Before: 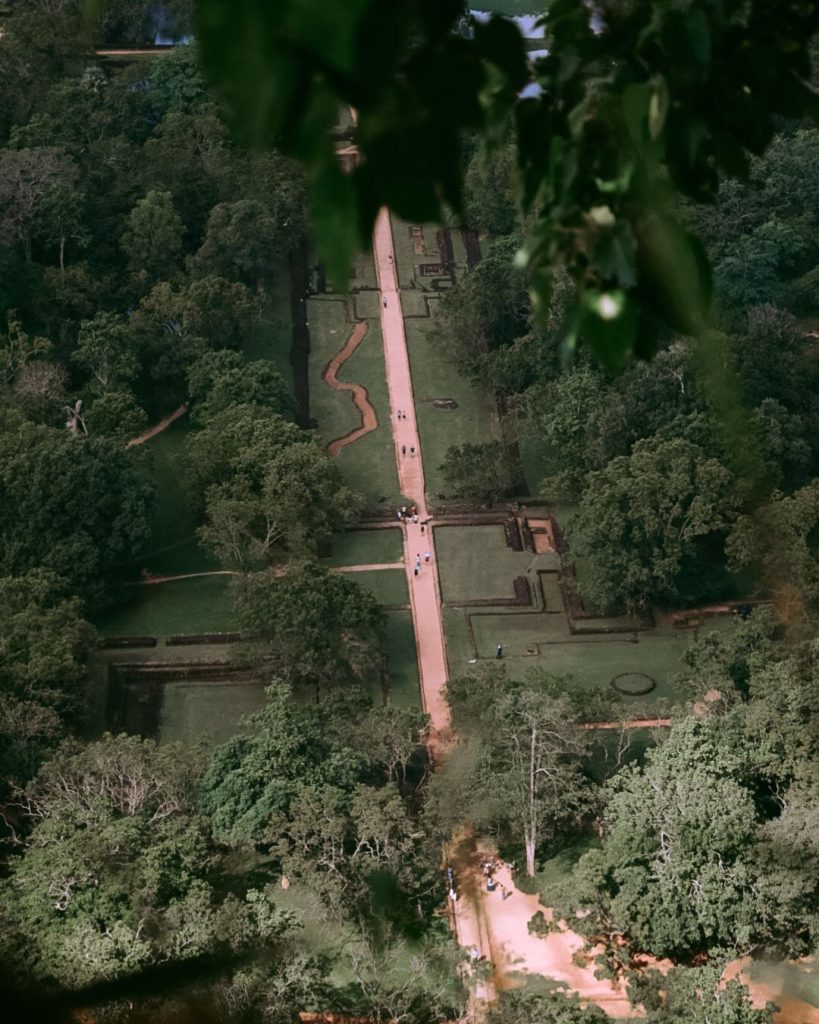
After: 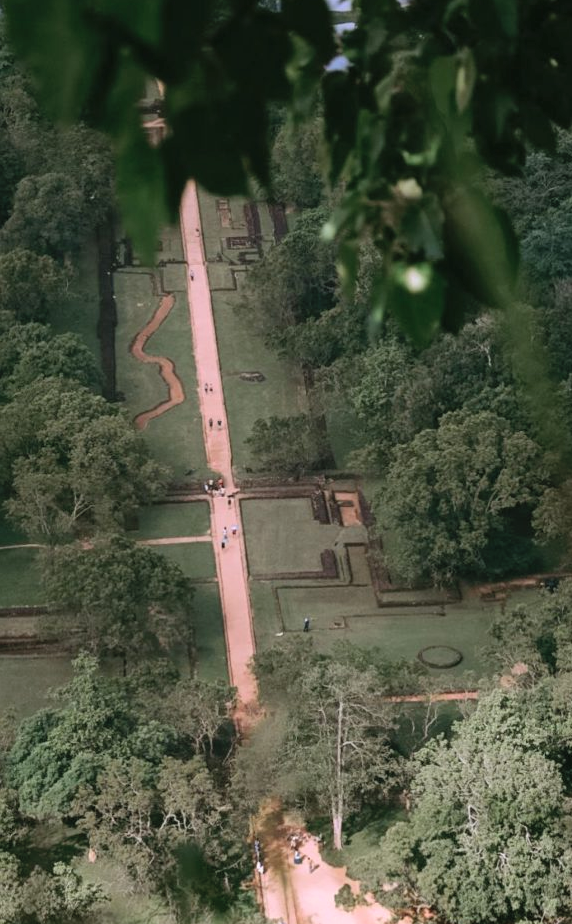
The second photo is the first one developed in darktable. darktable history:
crop and rotate: left 23.636%, top 2.733%, right 6.424%, bottom 6.998%
contrast brightness saturation: brightness 0.129
